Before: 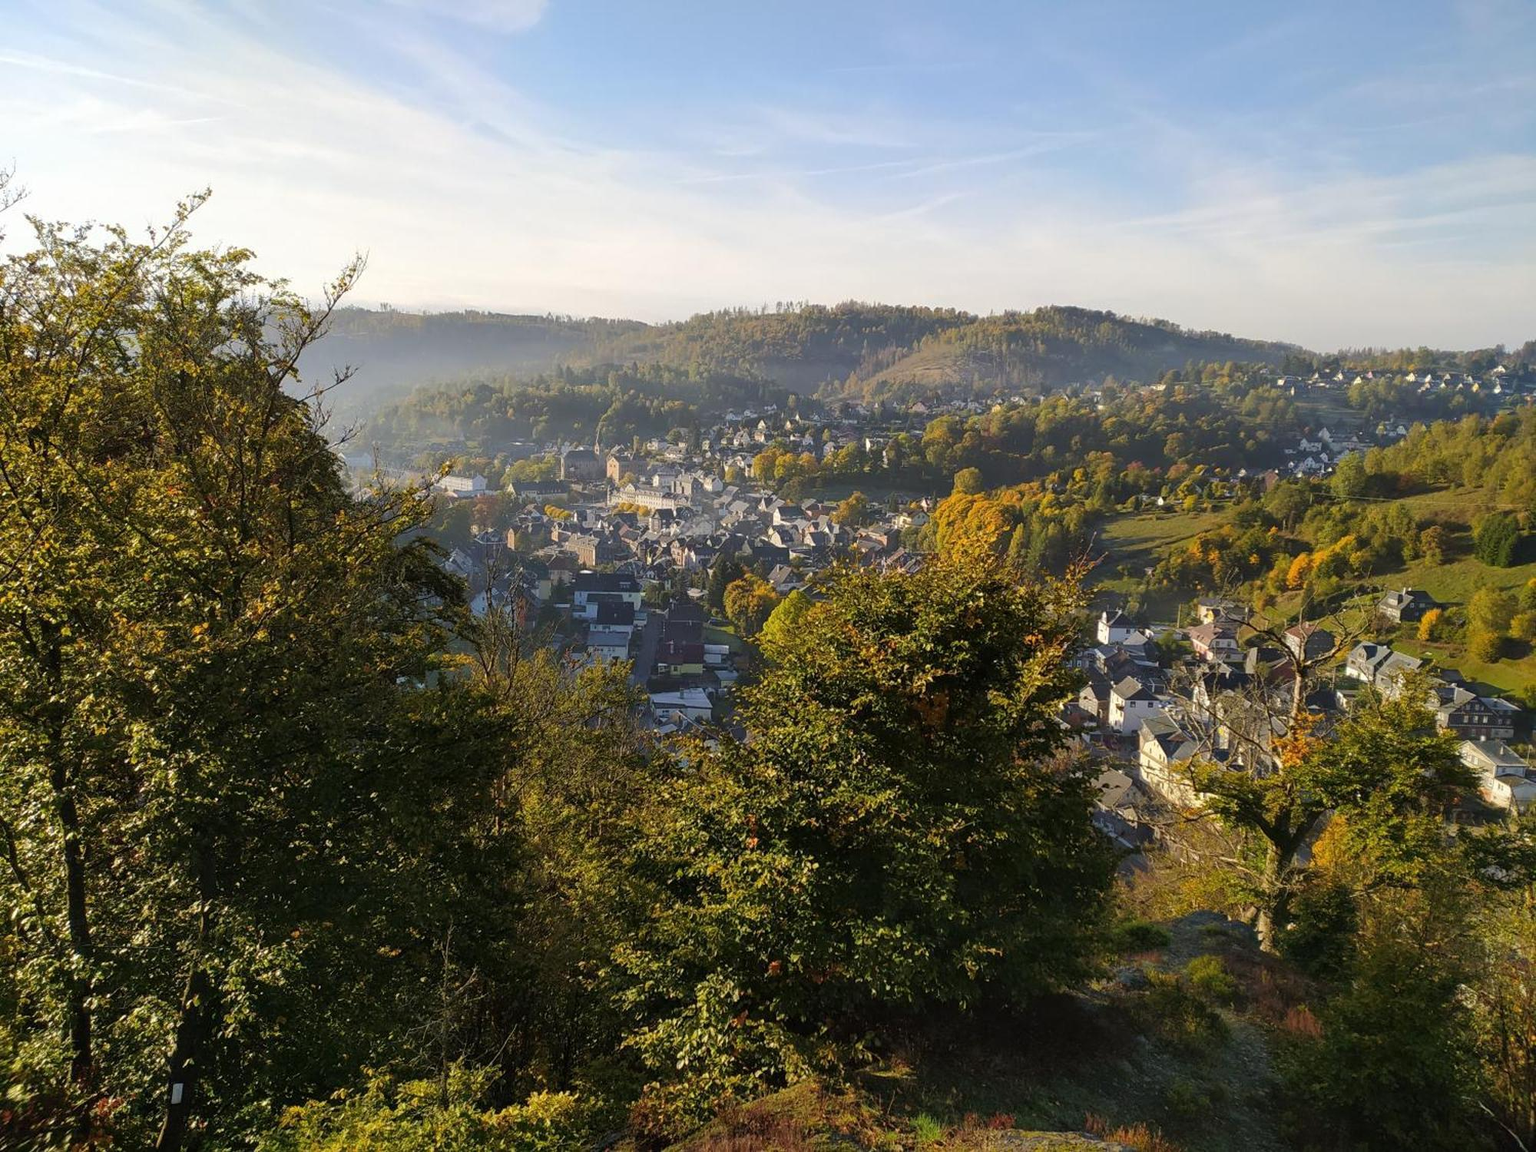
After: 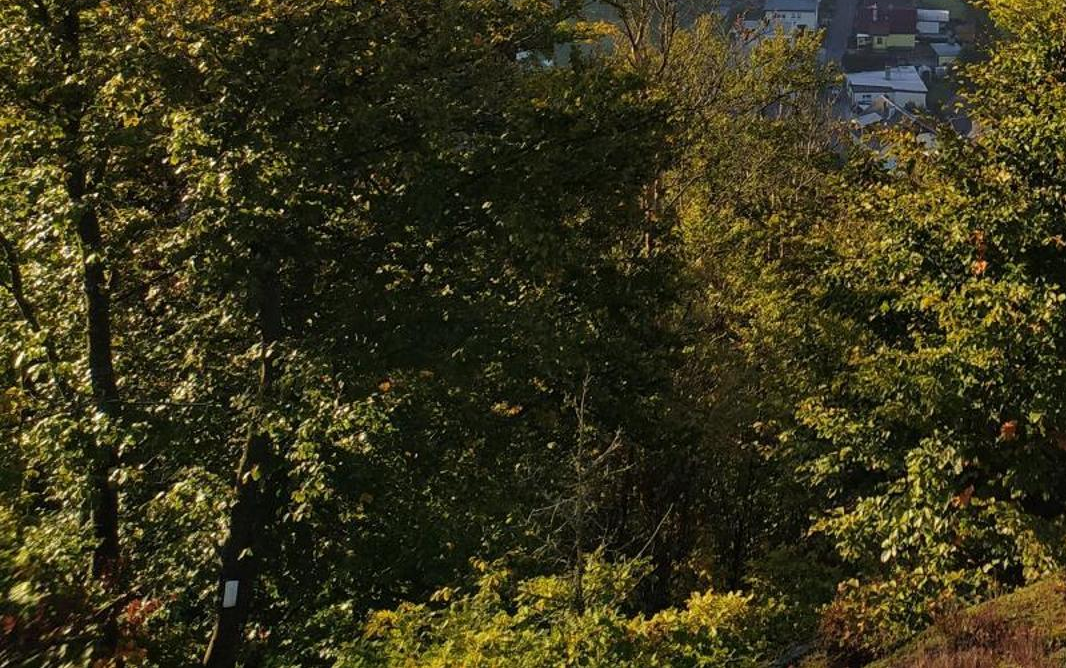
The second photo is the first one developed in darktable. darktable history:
crop and rotate: top 55.351%, right 46.663%, bottom 0.113%
